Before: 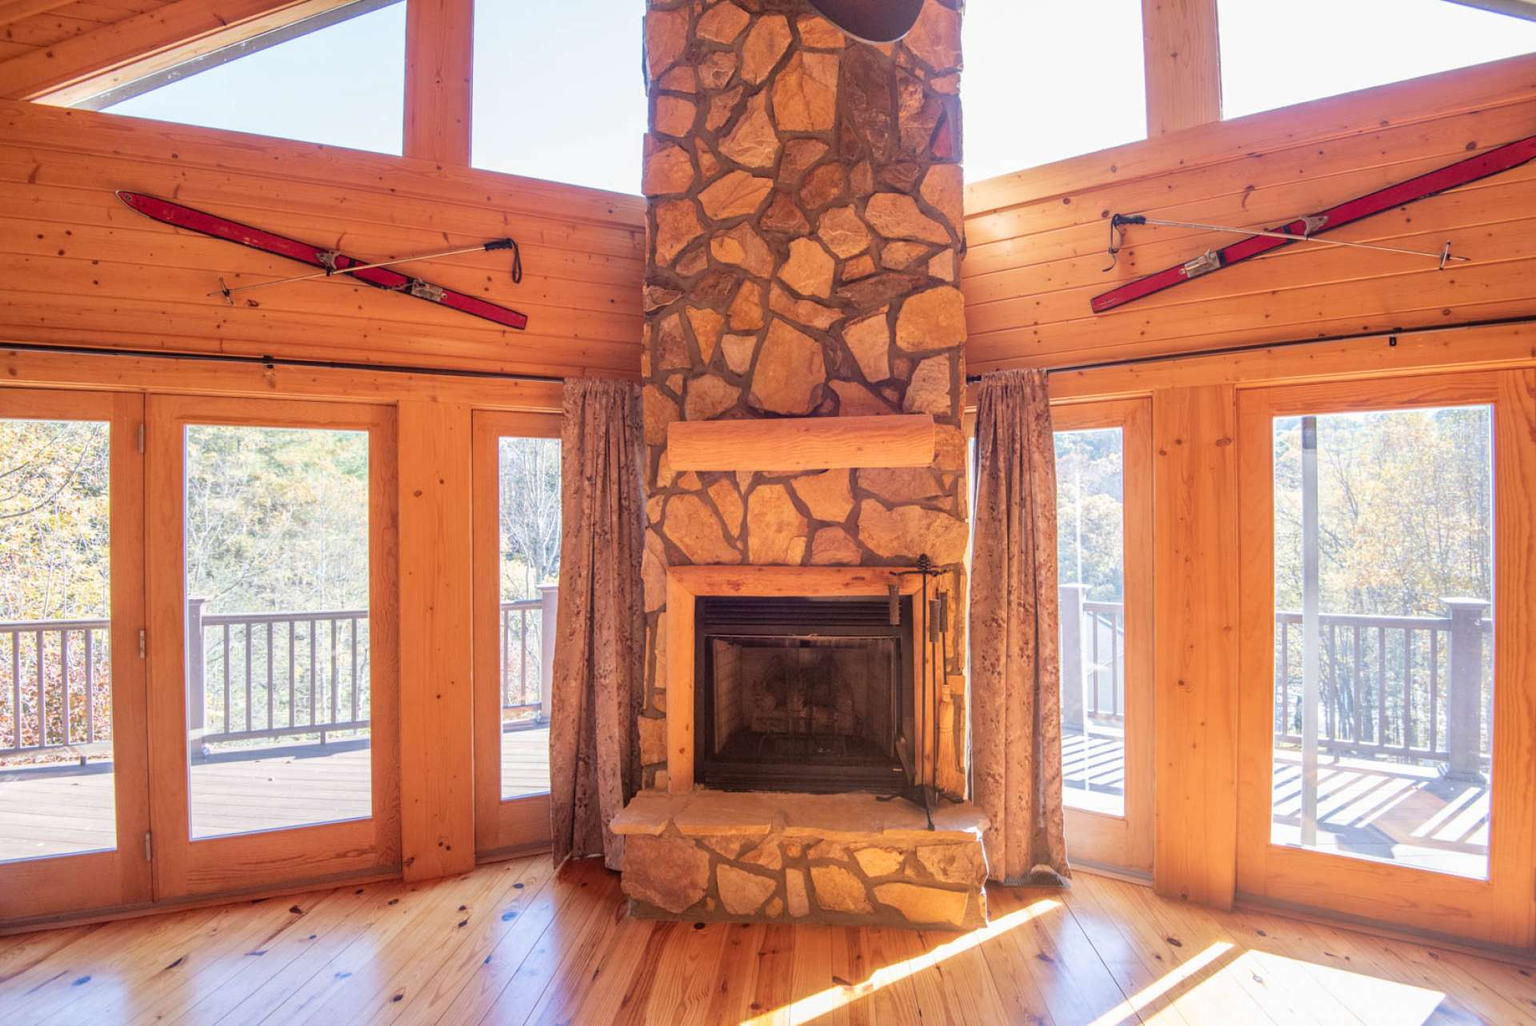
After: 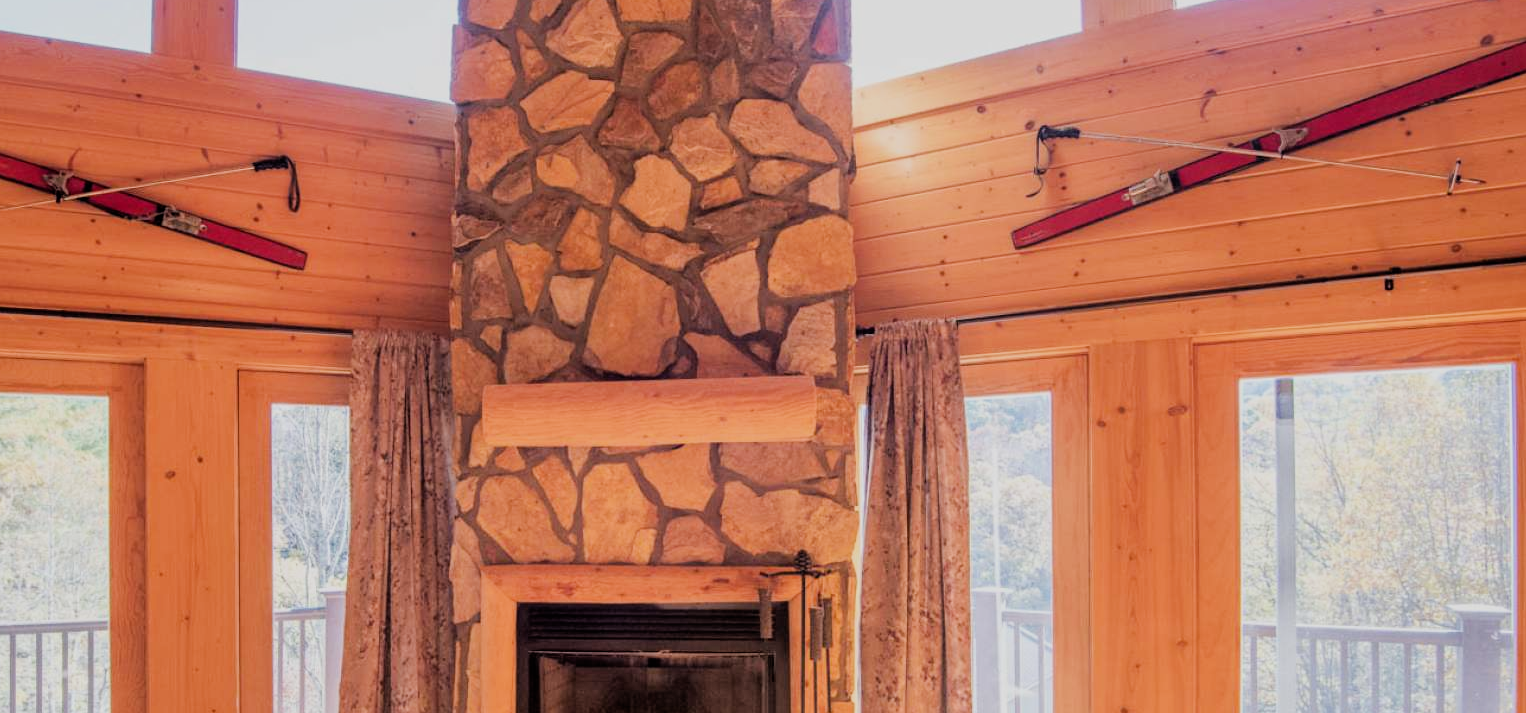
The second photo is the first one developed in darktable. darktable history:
crop: left 18.38%, top 11.092%, right 2.134%, bottom 33.217%
filmic rgb: black relative exposure -5 EV, hardness 2.88, contrast 1.1, highlights saturation mix -20%
